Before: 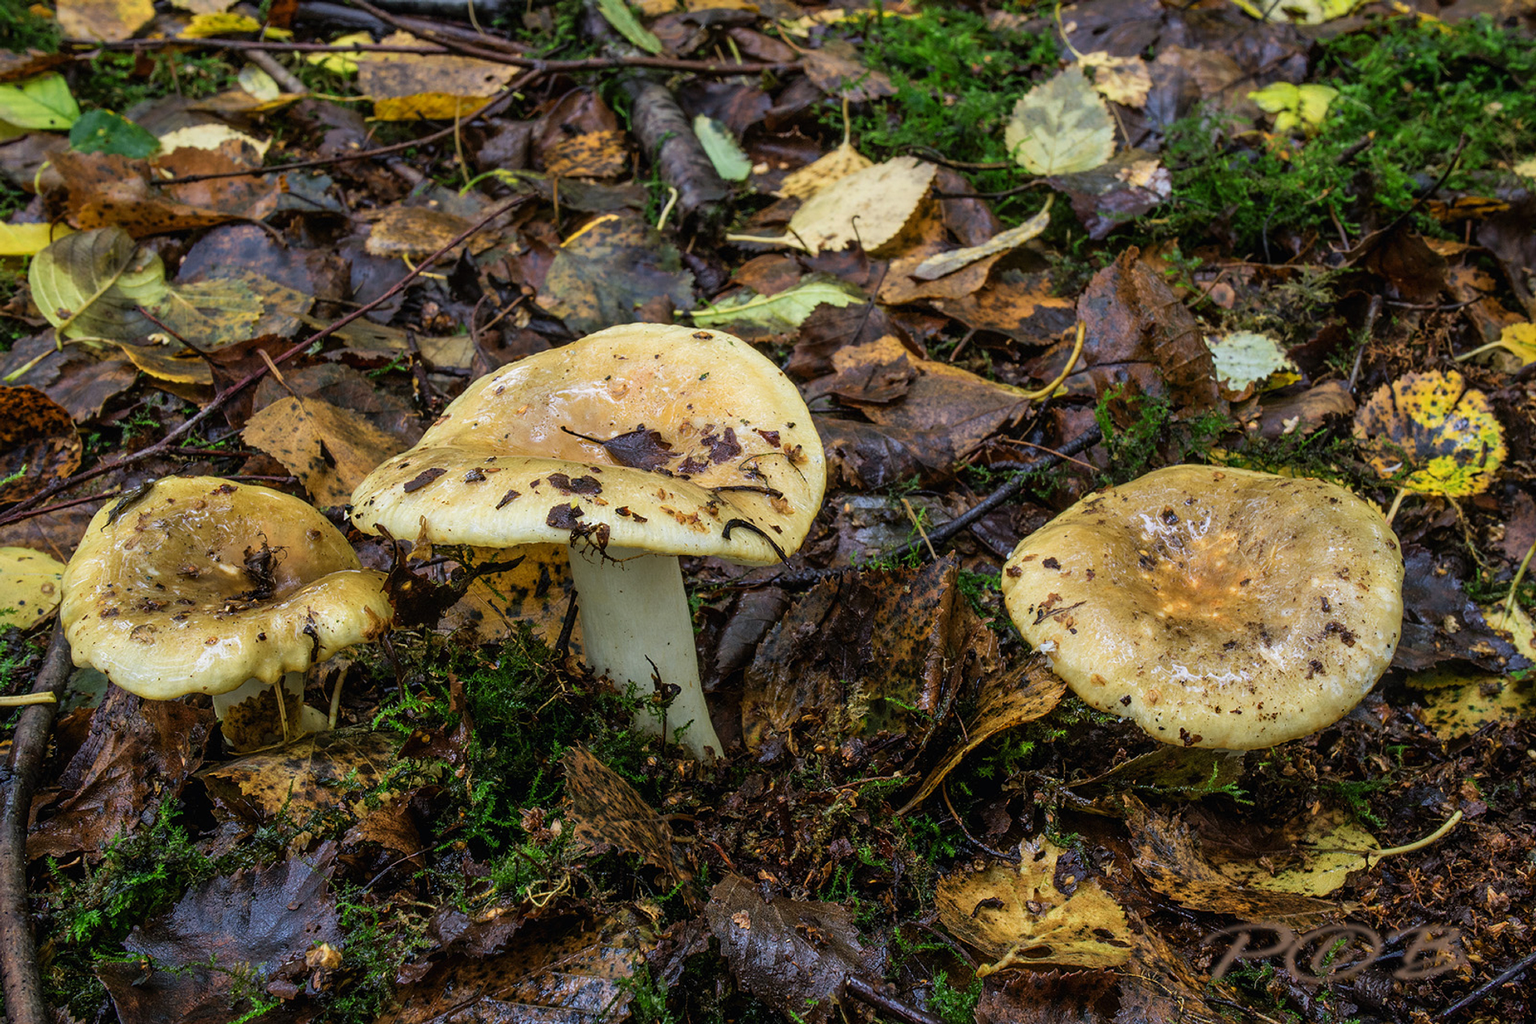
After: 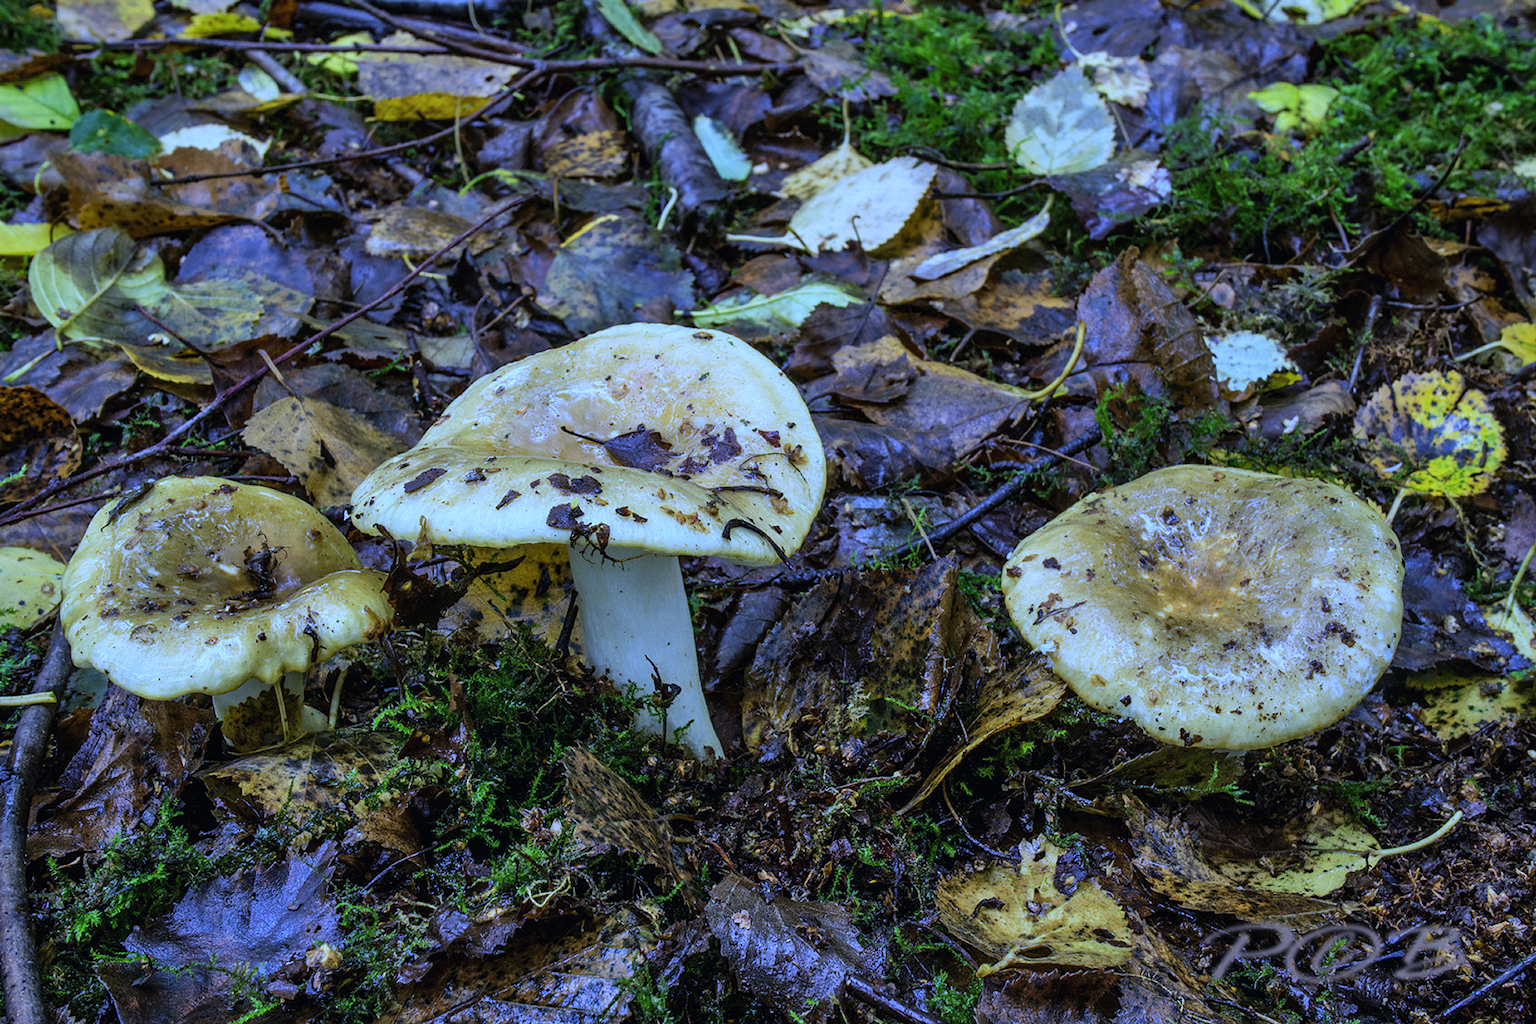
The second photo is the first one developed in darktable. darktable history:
white balance: red 0.766, blue 1.537
shadows and highlights: shadows 37.27, highlights -28.18, soften with gaussian
